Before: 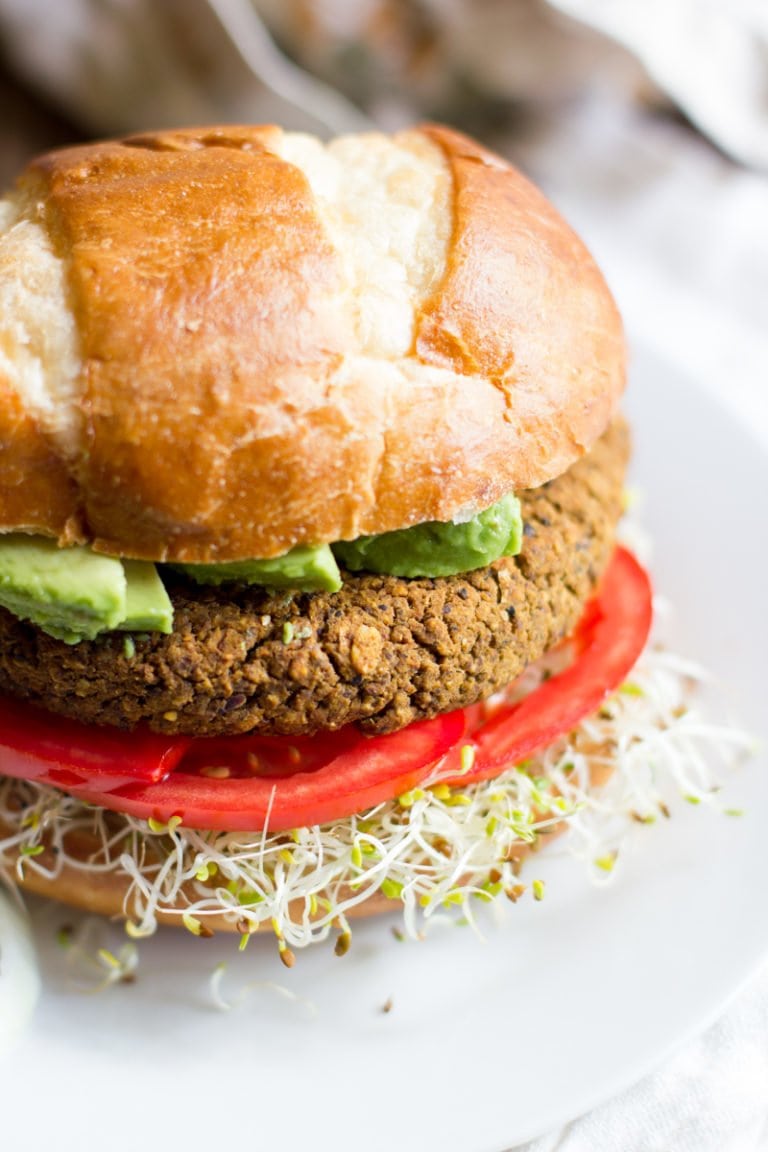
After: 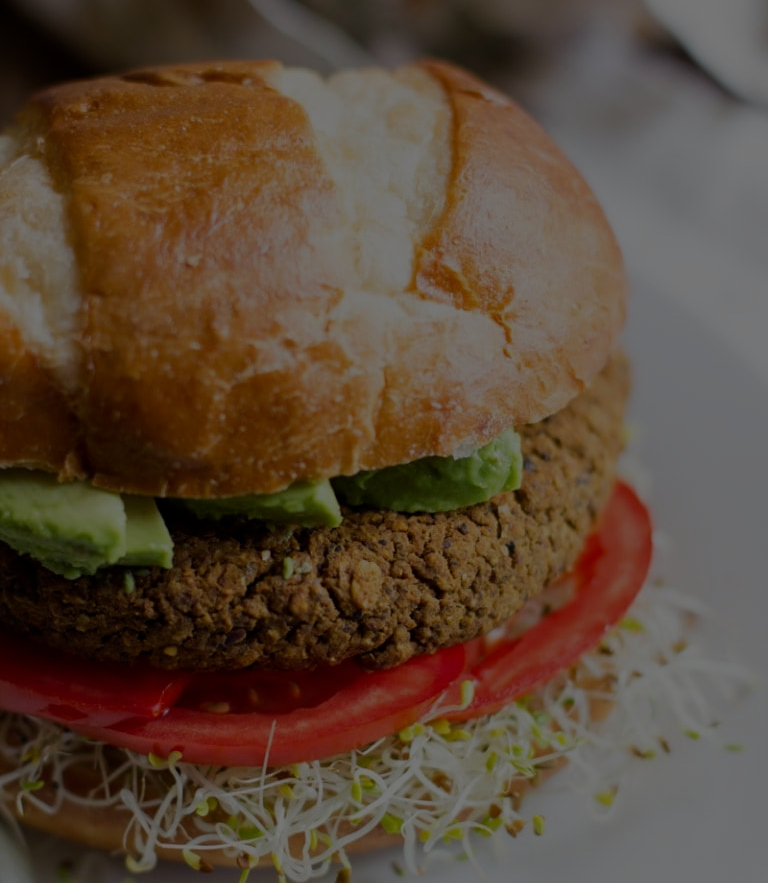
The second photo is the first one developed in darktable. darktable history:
crop: top 5.667%, bottom 17.637%
exposure: exposure -2.446 EV, compensate highlight preservation false
